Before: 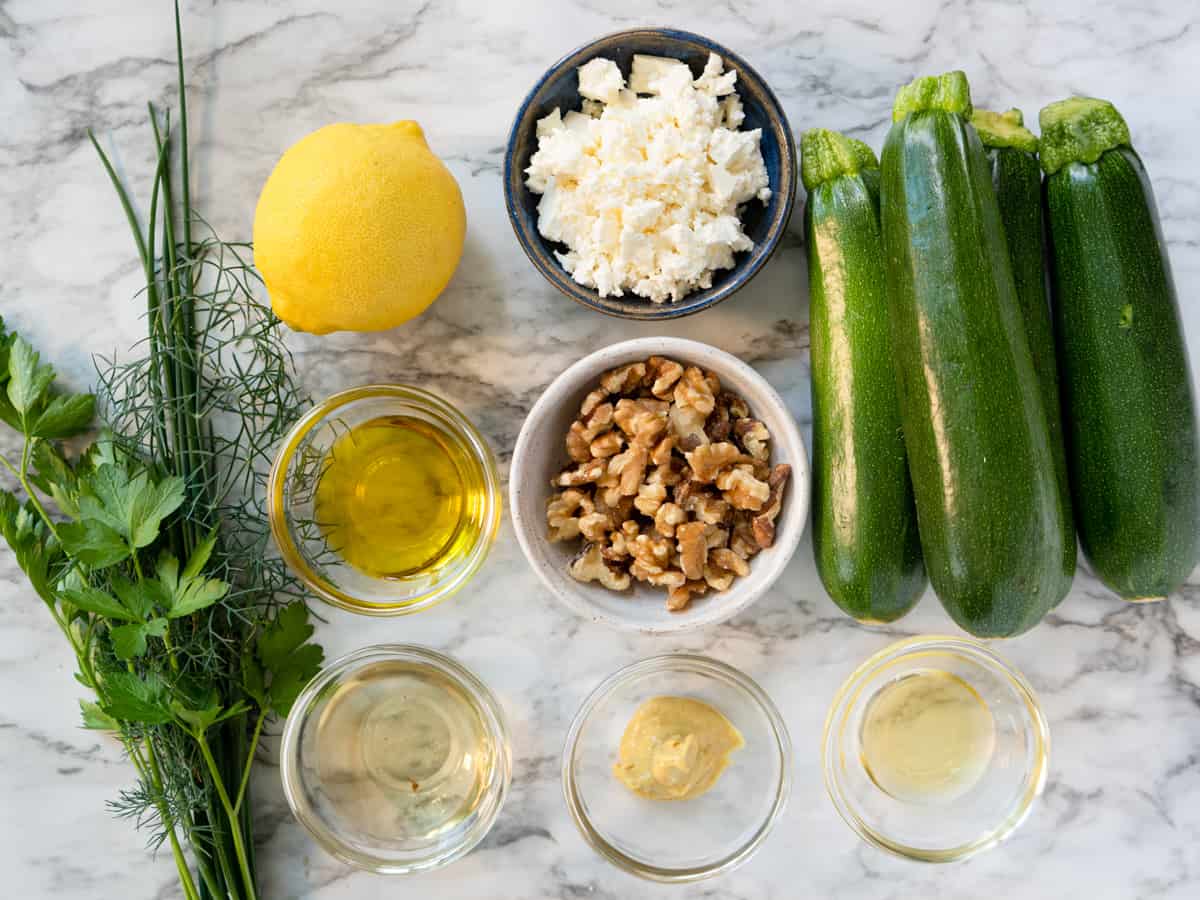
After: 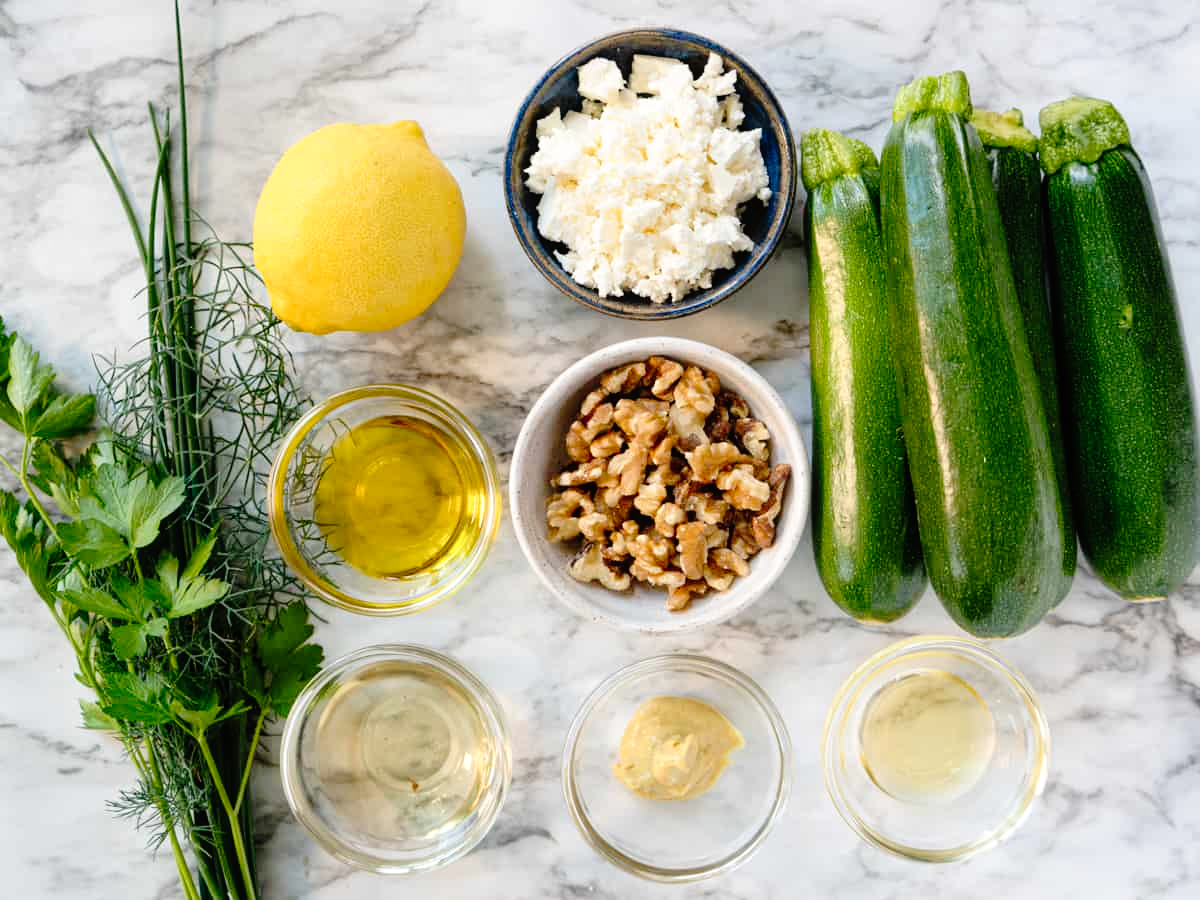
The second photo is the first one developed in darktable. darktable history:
local contrast: highlights 100%, shadows 100%, detail 120%, midtone range 0.2
tone curve: curves: ch0 [(0, 0) (0.003, 0.025) (0.011, 0.027) (0.025, 0.032) (0.044, 0.037) (0.069, 0.044) (0.1, 0.054) (0.136, 0.084) (0.177, 0.128) (0.224, 0.196) (0.277, 0.281) (0.335, 0.376) (0.399, 0.461) (0.468, 0.534) (0.543, 0.613) (0.623, 0.692) (0.709, 0.77) (0.801, 0.849) (0.898, 0.934) (1, 1)], preserve colors none
